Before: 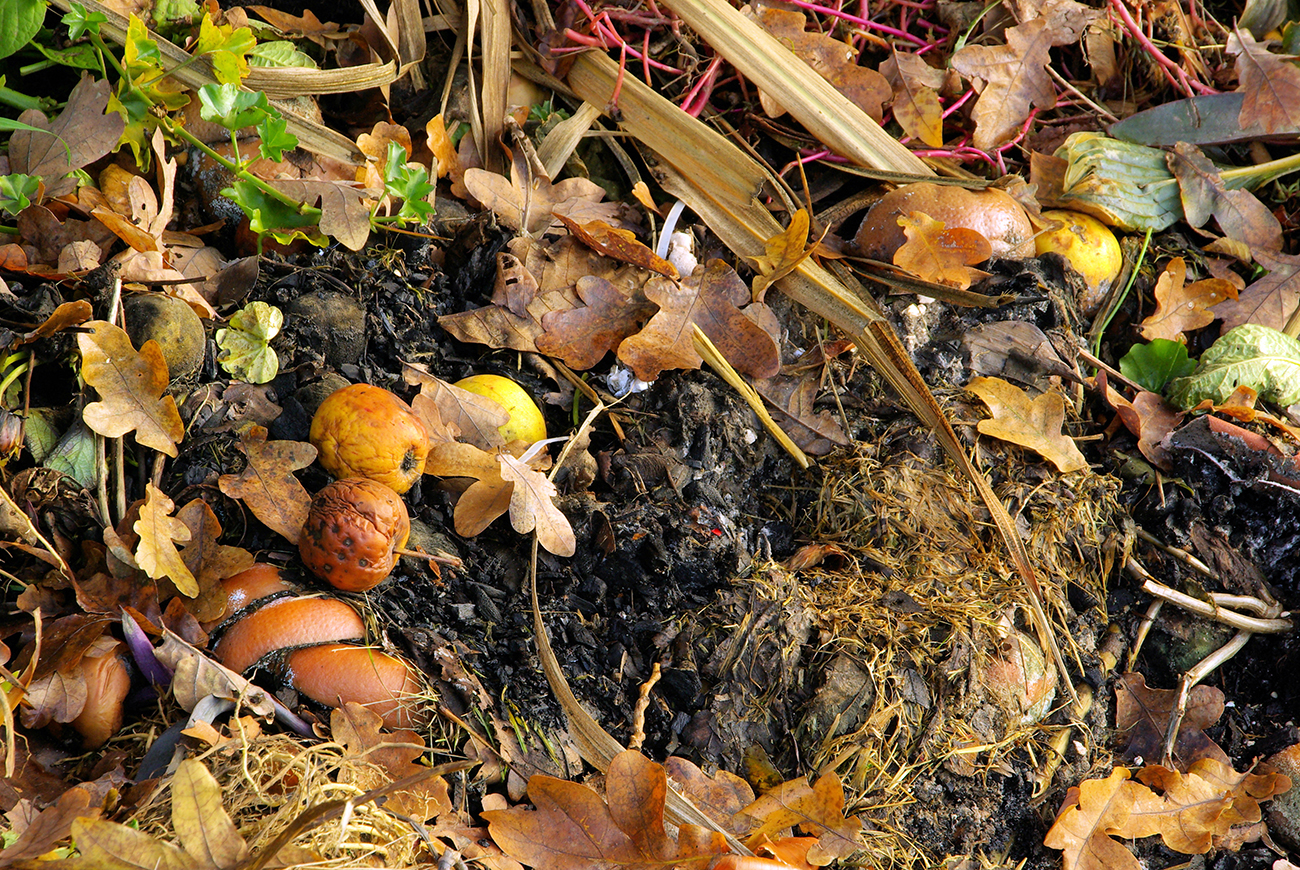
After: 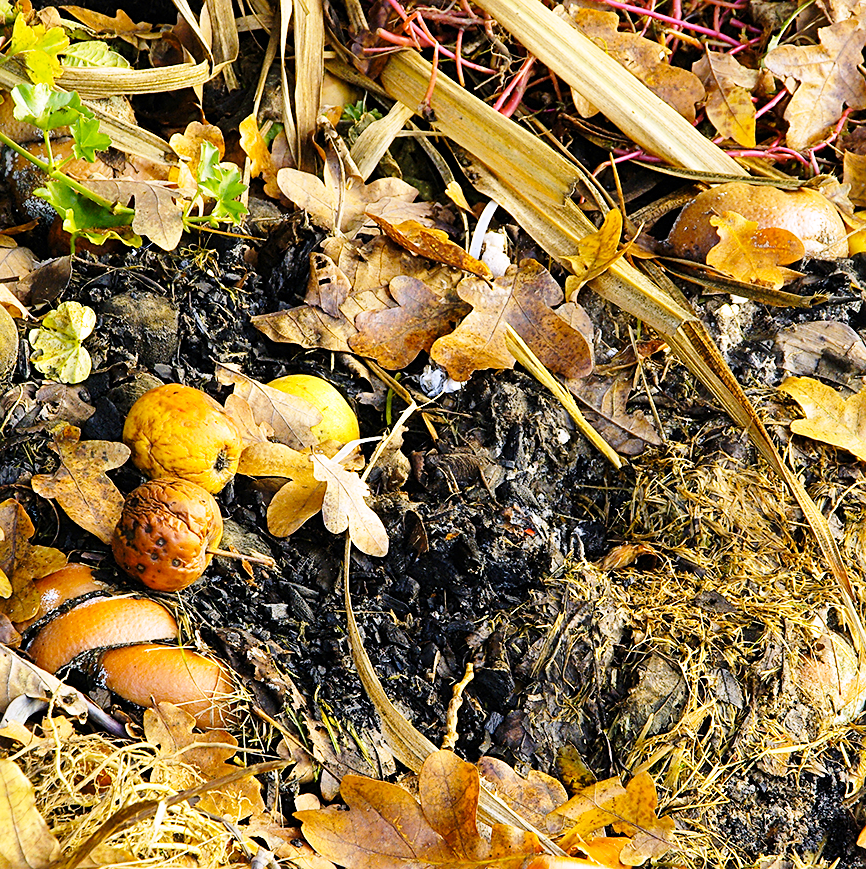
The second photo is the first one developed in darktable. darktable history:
base curve: curves: ch0 [(0, 0) (0.028, 0.03) (0.121, 0.232) (0.46, 0.748) (0.859, 0.968) (1, 1)], preserve colors none
crop and rotate: left 14.436%, right 18.898%
sharpen: on, module defaults
color contrast: green-magenta contrast 0.8, blue-yellow contrast 1.1, unbound 0
